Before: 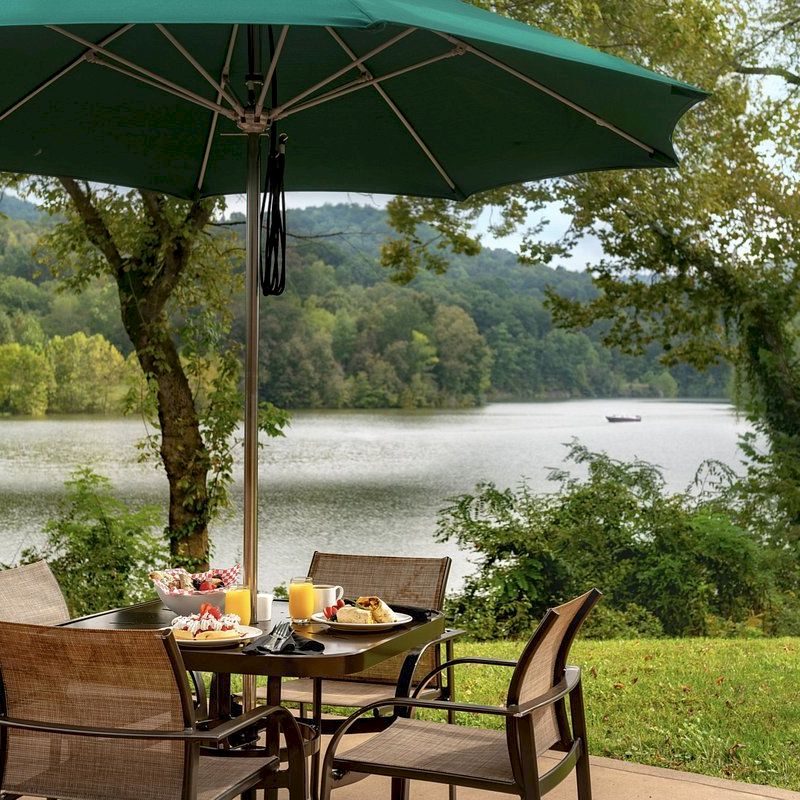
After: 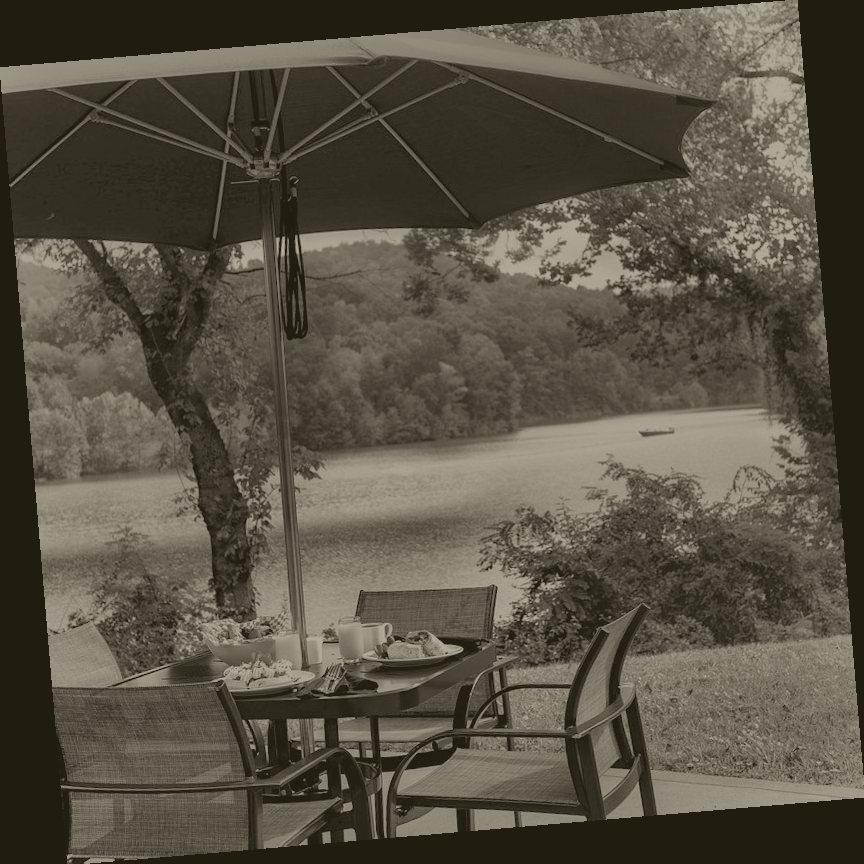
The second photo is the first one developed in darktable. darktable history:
colorize: hue 41.44°, saturation 22%, source mix 60%, lightness 10.61%
white balance: red 0.984, blue 1.059
shadows and highlights: shadows 49, highlights -41, soften with gaussian
rotate and perspective: rotation -4.86°, automatic cropping off
